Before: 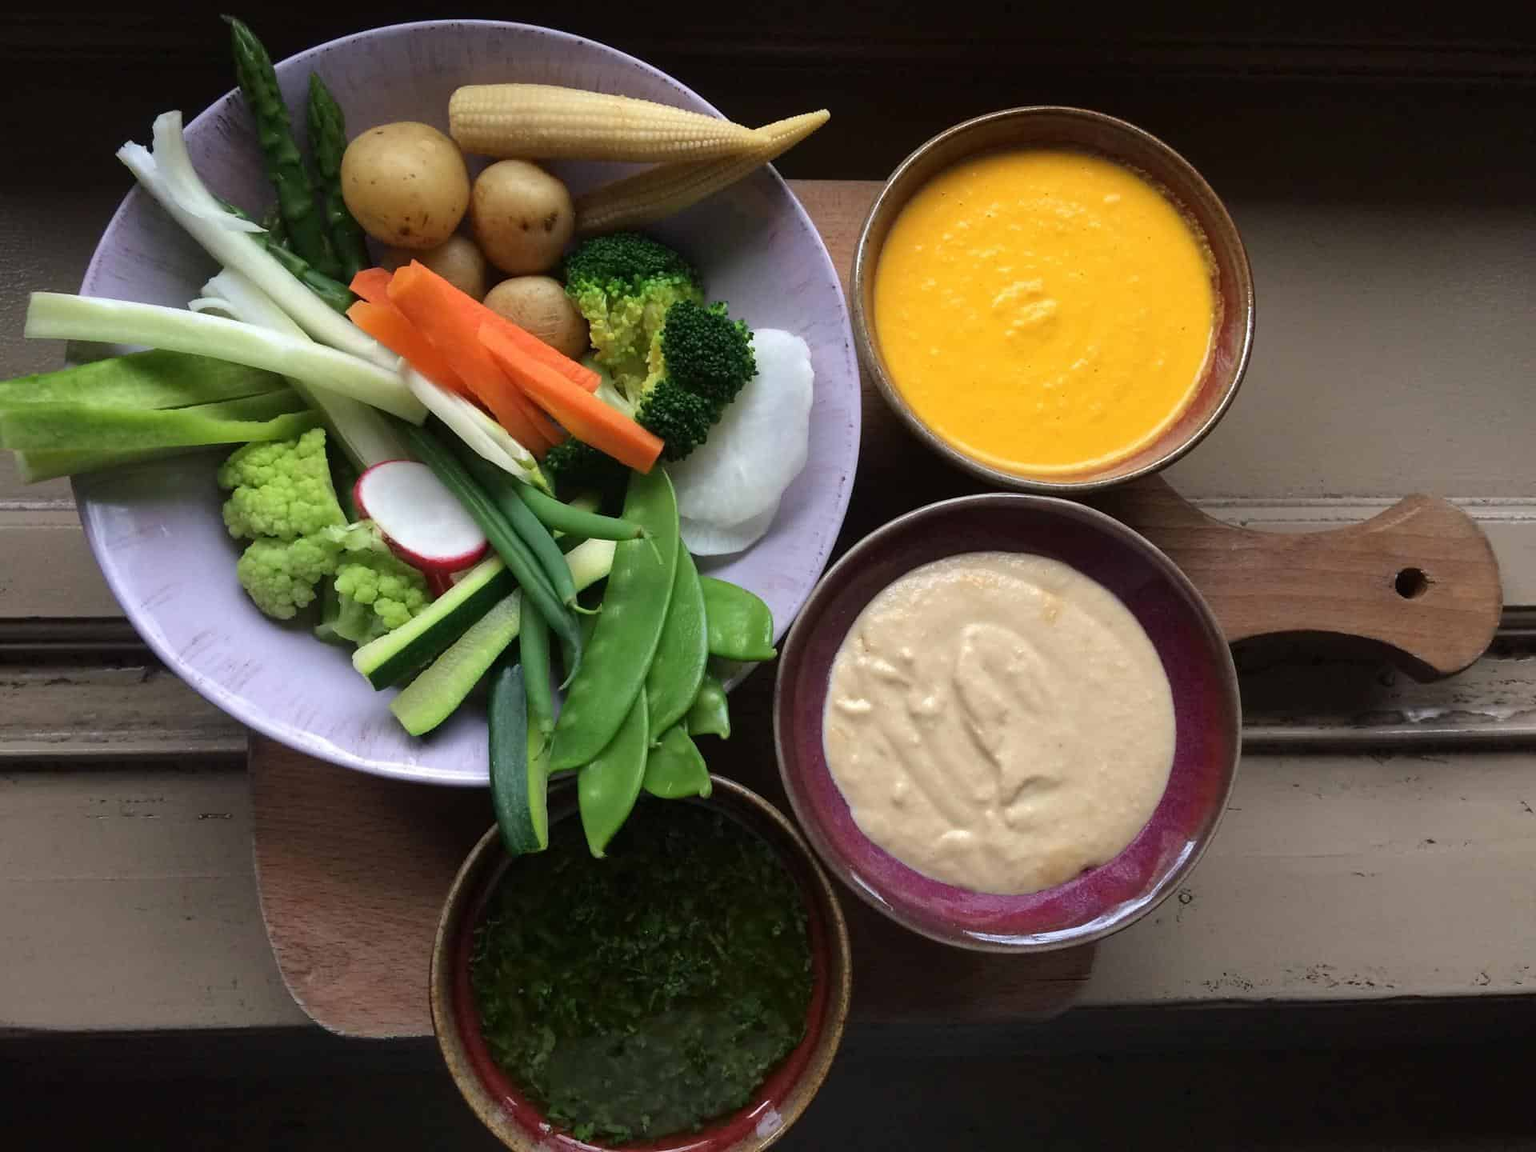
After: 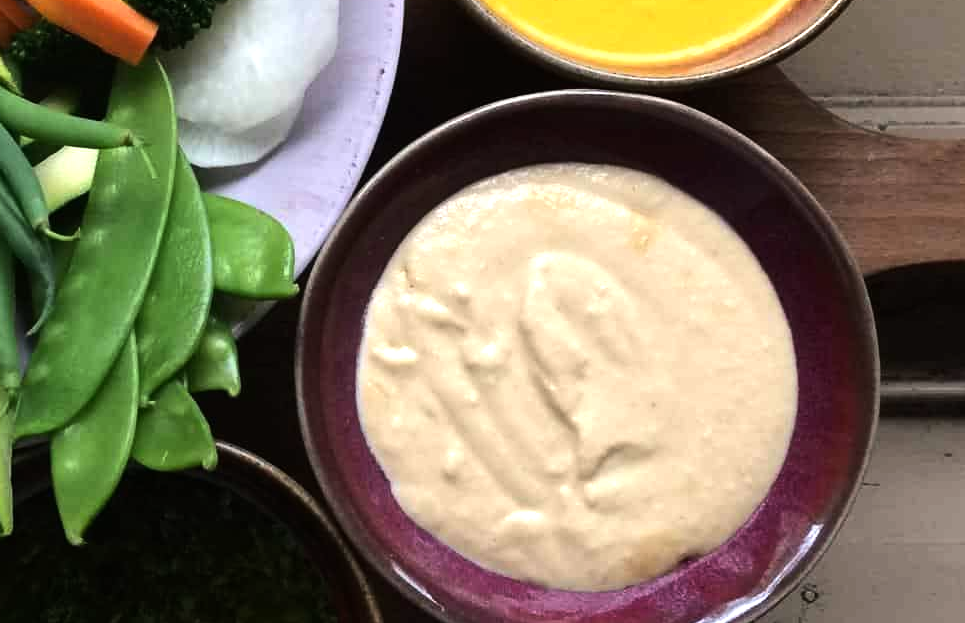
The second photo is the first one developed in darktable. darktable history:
tone equalizer: -8 EV -0.75 EV, -7 EV -0.7 EV, -6 EV -0.6 EV, -5 EV -0.4 EV, -3 EV 0.4 EV, -2 EV 0.6 EV, -1 EV 0.7 EV, +0 EV 0.75 EV, edges refinement/feathering 500, mask exposure compensation -1.57 EV, preserve details no
crop: left 35.03%, top 36.625%, right 14.663%, bottom 20.057%
